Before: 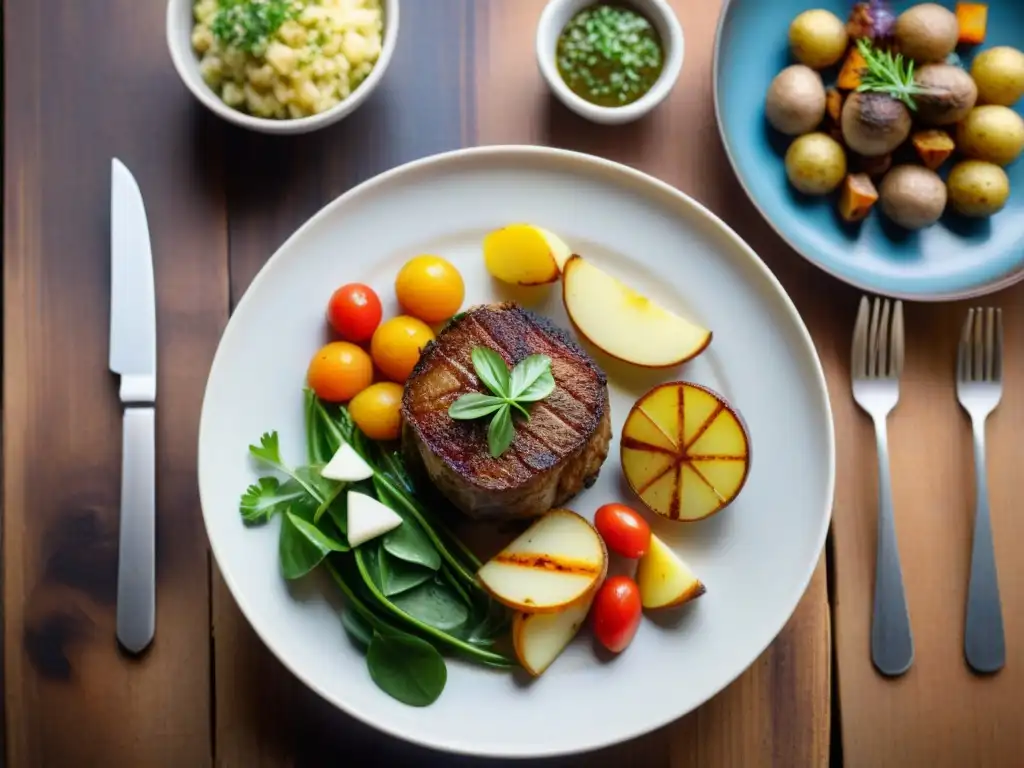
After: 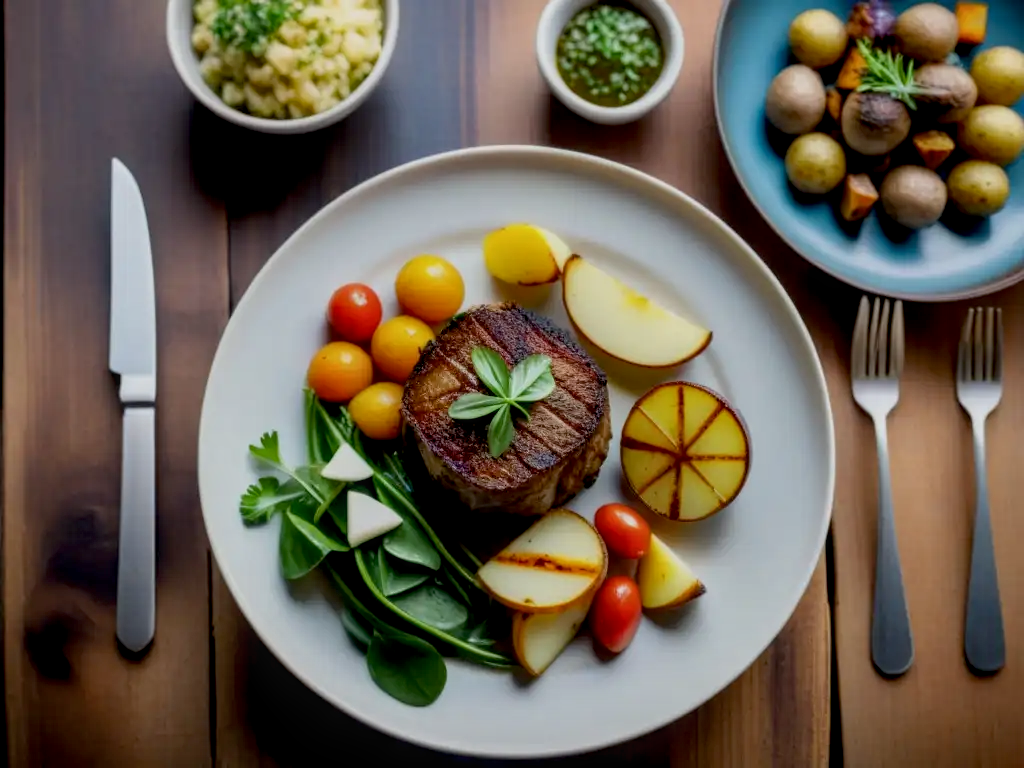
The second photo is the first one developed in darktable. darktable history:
local contrast: on, module defaults
color balance rgb: perceptual saturation grading › global saturation 0.001%
exposure: black level correction 0.011, exposure -0.485 EV, compensate exposure bias true, compensate highlight preservation false
